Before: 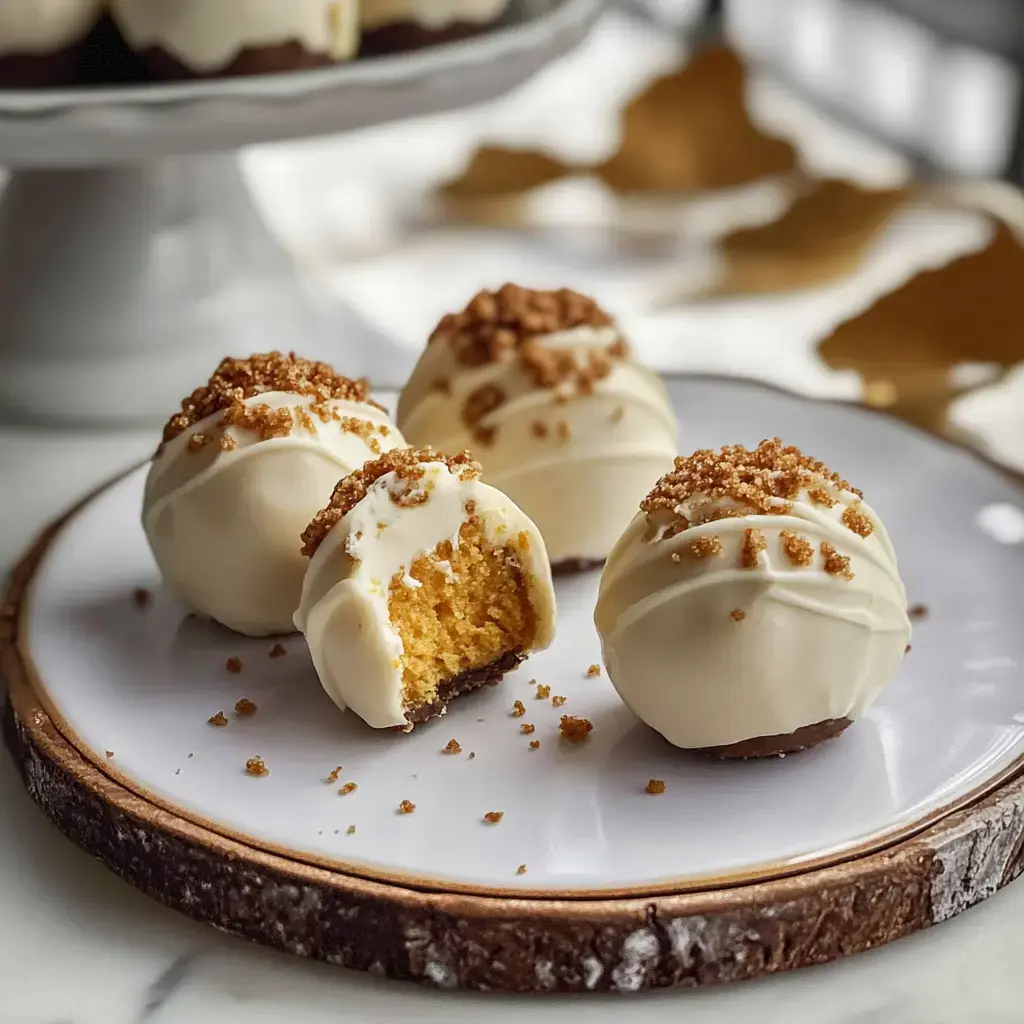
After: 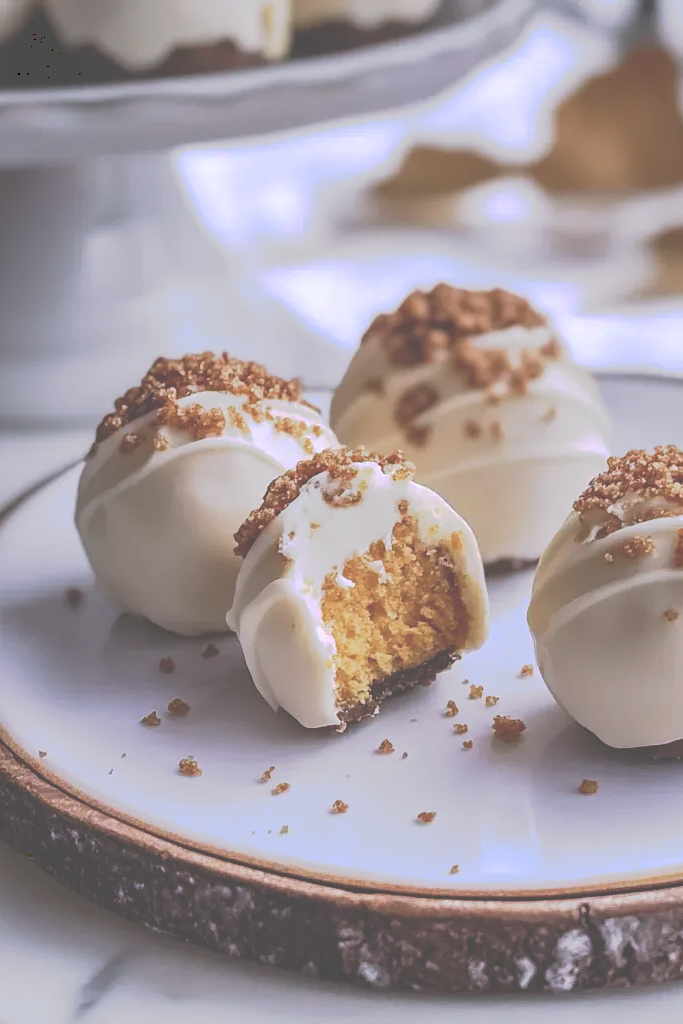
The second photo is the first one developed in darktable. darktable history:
tone equalizer: edges refinement/feathering 500, mask exposure compensation -1.57 EV, preserve details no
tone curve: curves: ch0 [(0, 0) (0.003, 0.313) (0.011, 0.317) (0.025, 0.317) (0.044, 0.322) (0.069, 0.327) (0.1, 0.335) (0.136, 0.347) (0.177, 0.364) (0.224, 0.384) (0.277, 0.421) (0.335, 0.459) (0.399, 0.501) (0.468, 0.554) (0.543, 0.611) (0.623, 0.679) (0.709, 0.751) (0.801, 0.804) (0.898, 0.844) (1, 1)], preserve colors none
crop and rotate: left 6.579%, right 26.645%
color calibration: illuminant custom, x 0.367, y 0.392, temperature 4432.97 K
